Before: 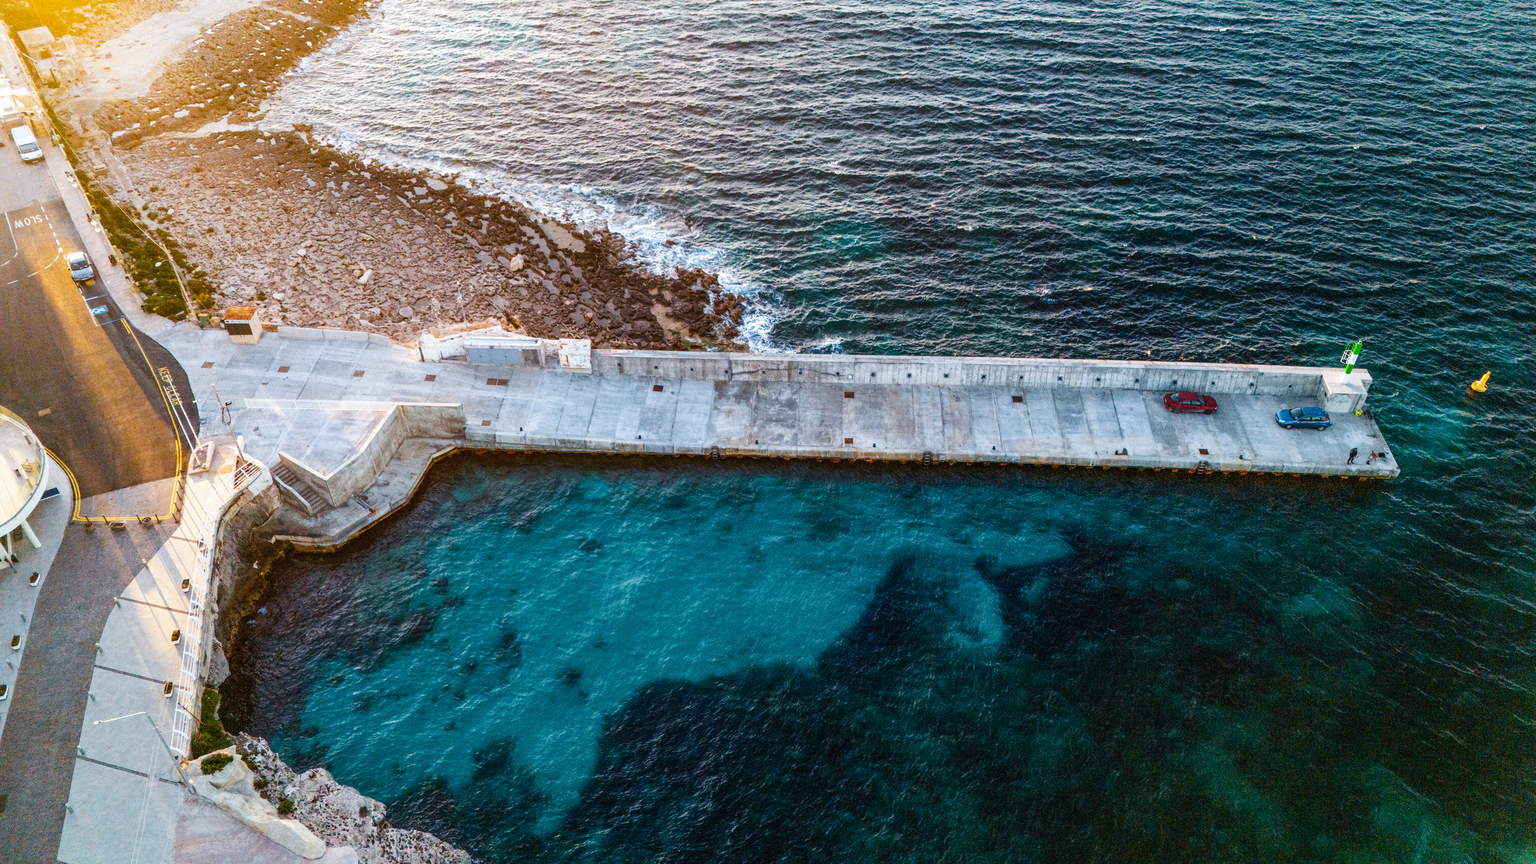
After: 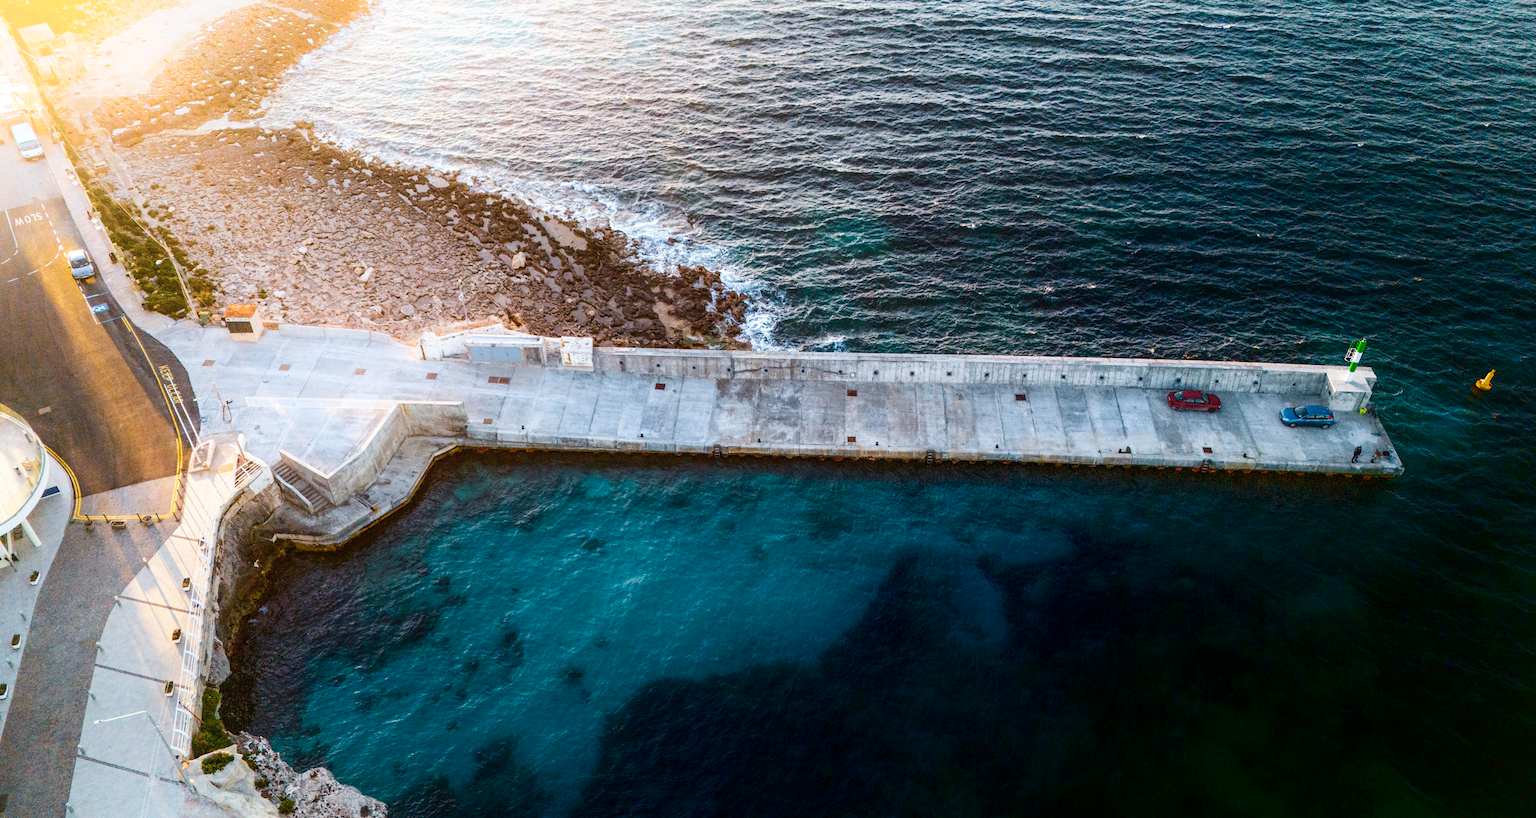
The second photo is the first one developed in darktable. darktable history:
crop: top 0.448%, right 0.264%, bottom 5.045%
shadows and highlights: shadows -90, highlights 90, soften with gaussian
